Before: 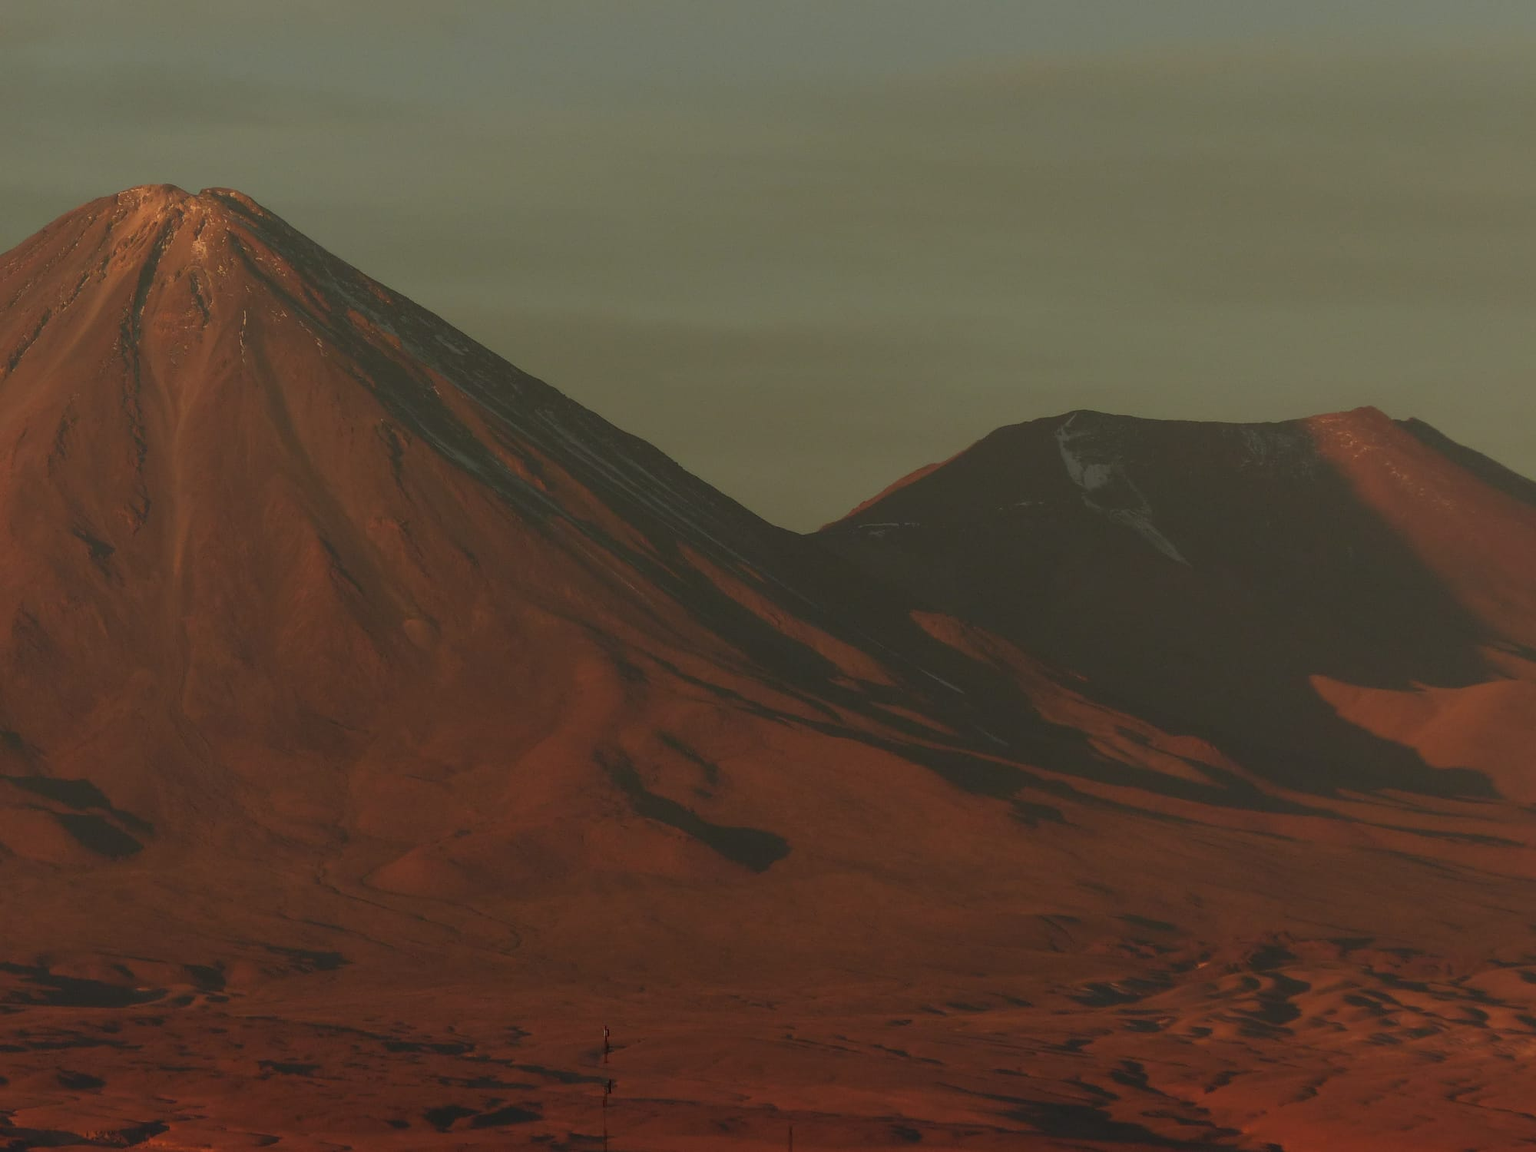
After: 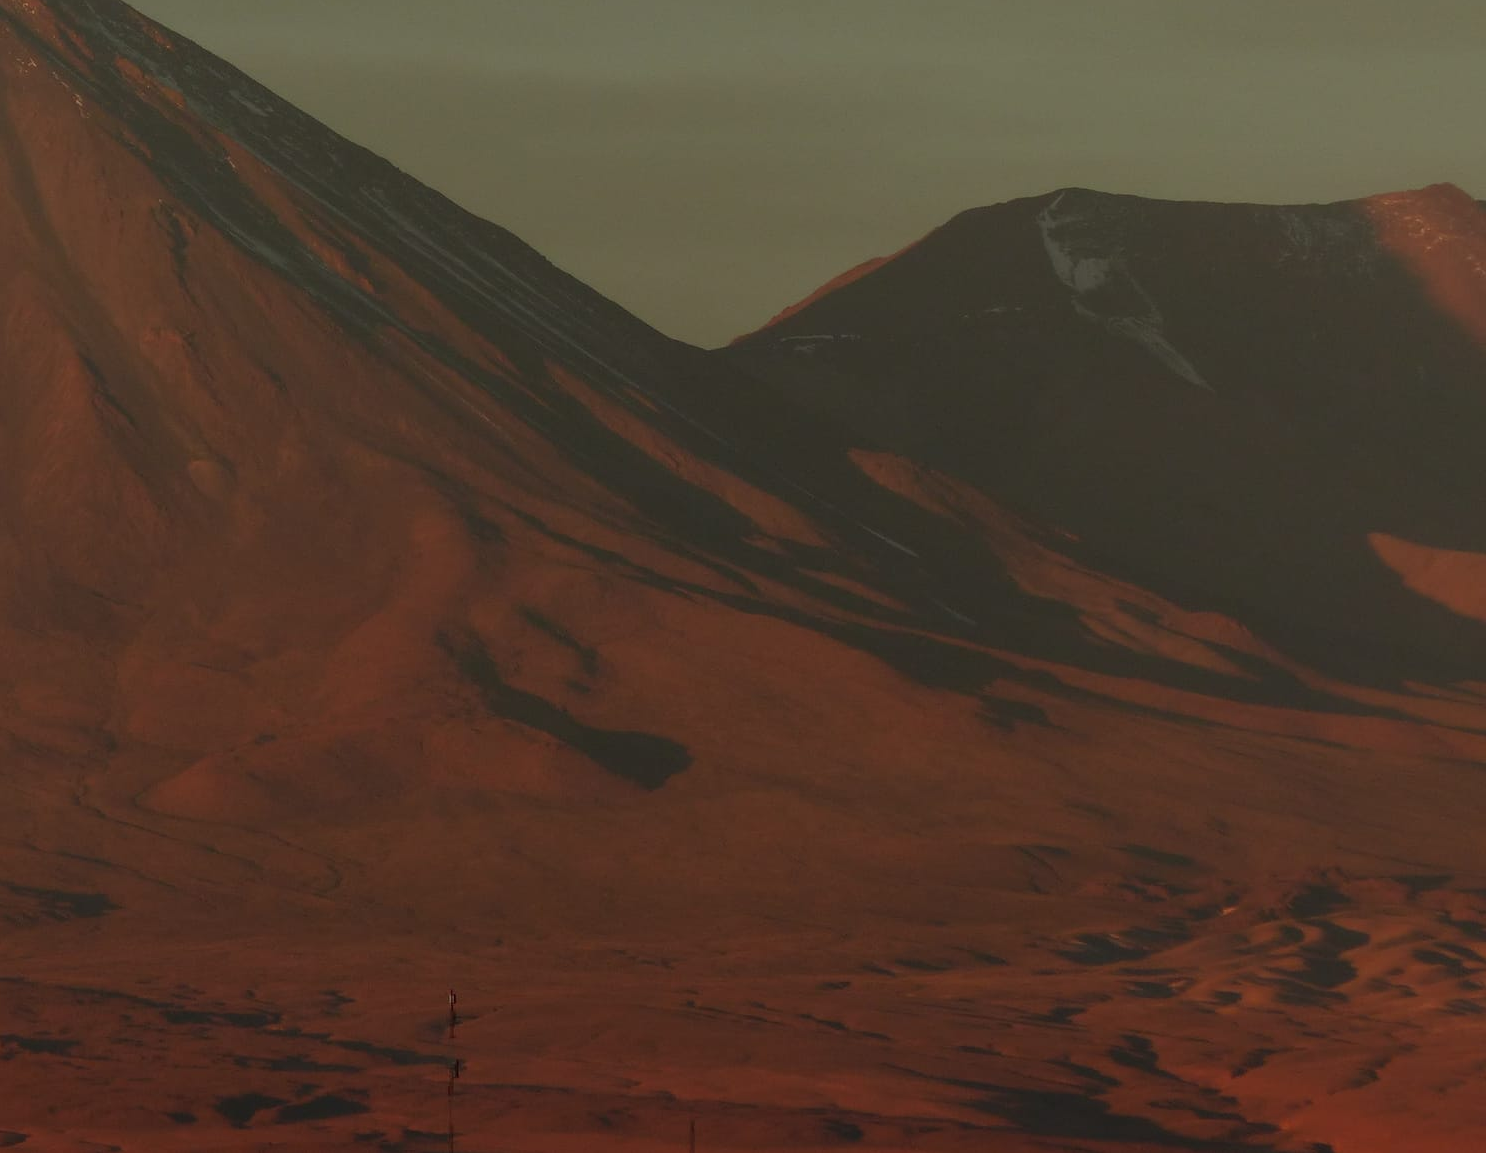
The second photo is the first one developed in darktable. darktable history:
crop: left 16.854%, top 23.082%, right 8.82%
